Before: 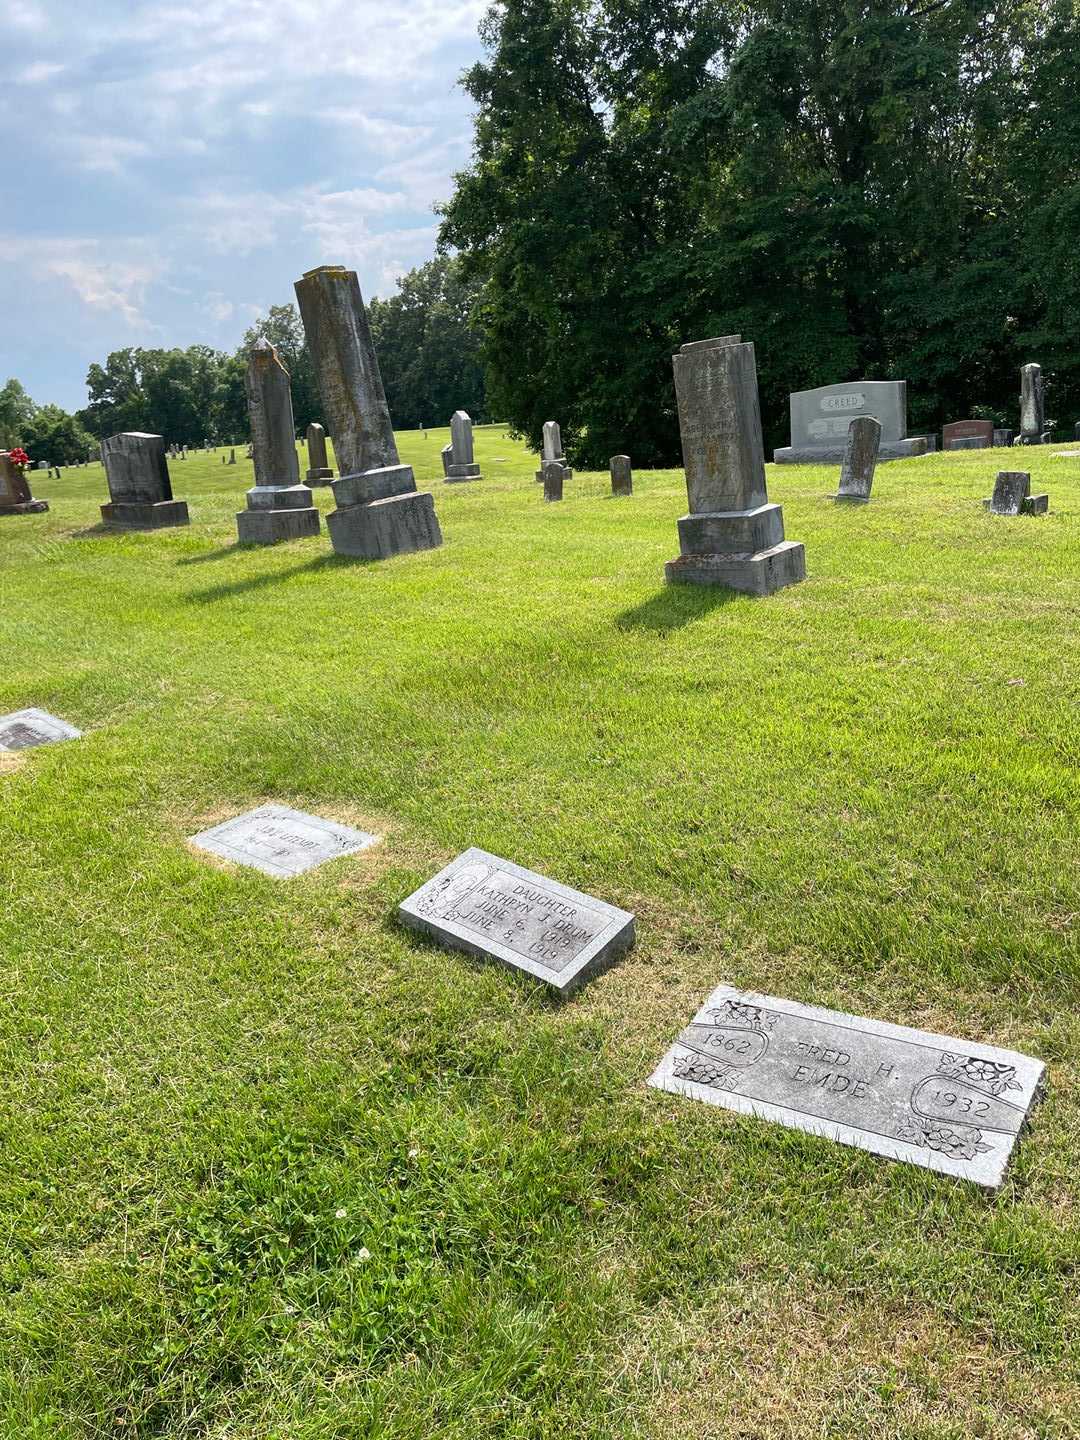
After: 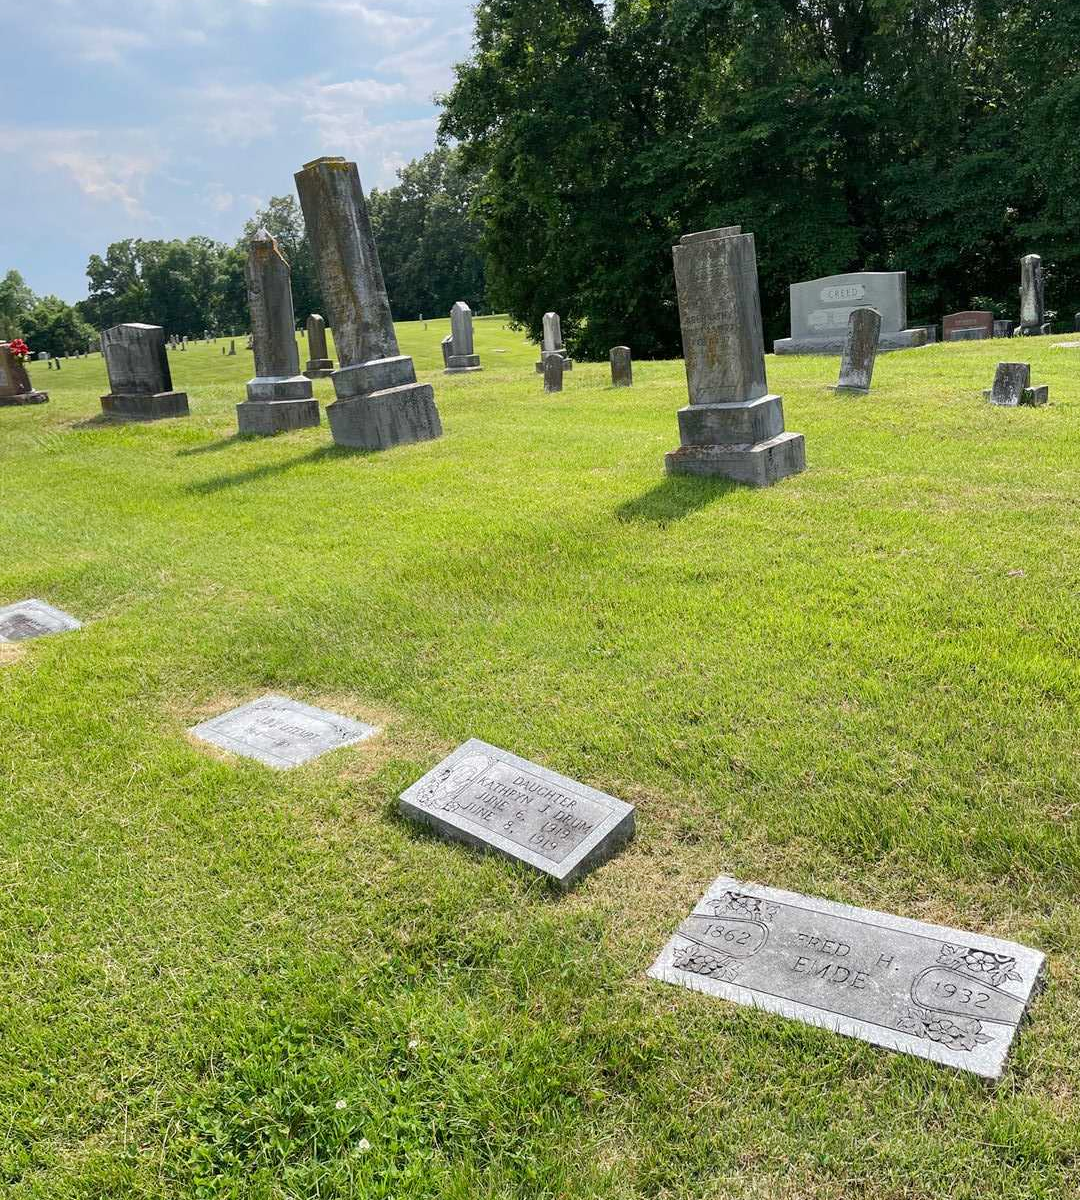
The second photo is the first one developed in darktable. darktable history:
crop: top 7.625%, bottom 8.027%
base curve: curves: ch0 [(0, 0) (0.235, 0.266) (0.503, 0.496) (0.786, 0.72) (1, 1)]
